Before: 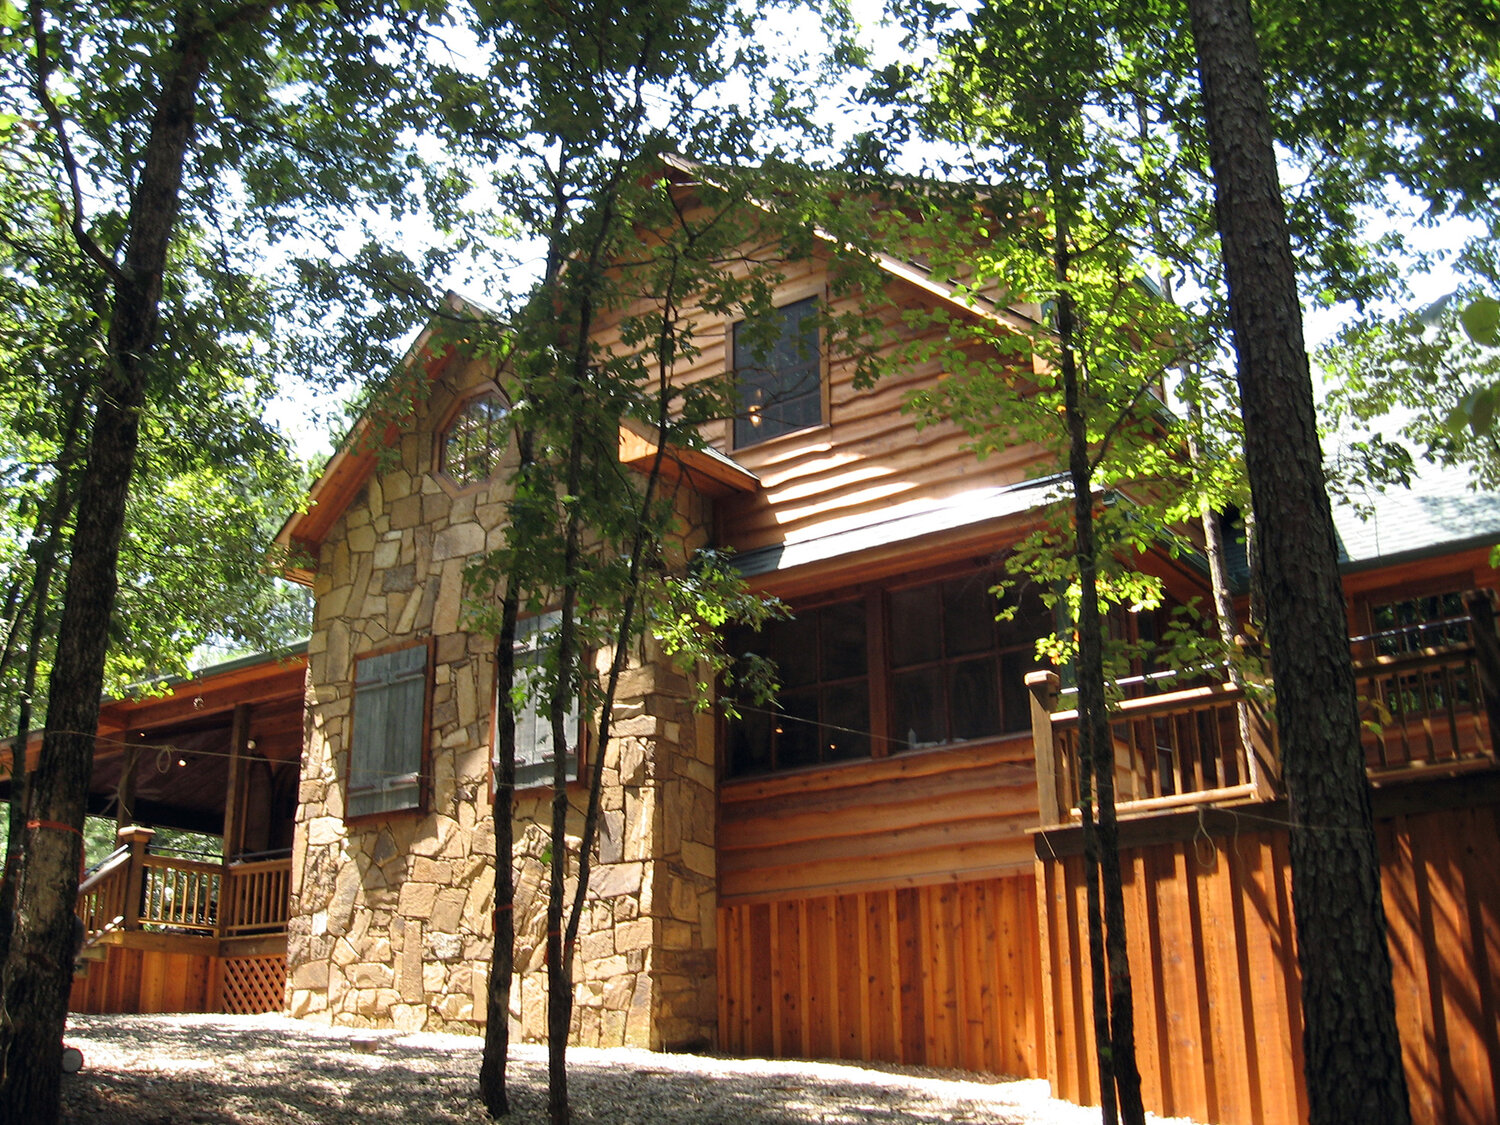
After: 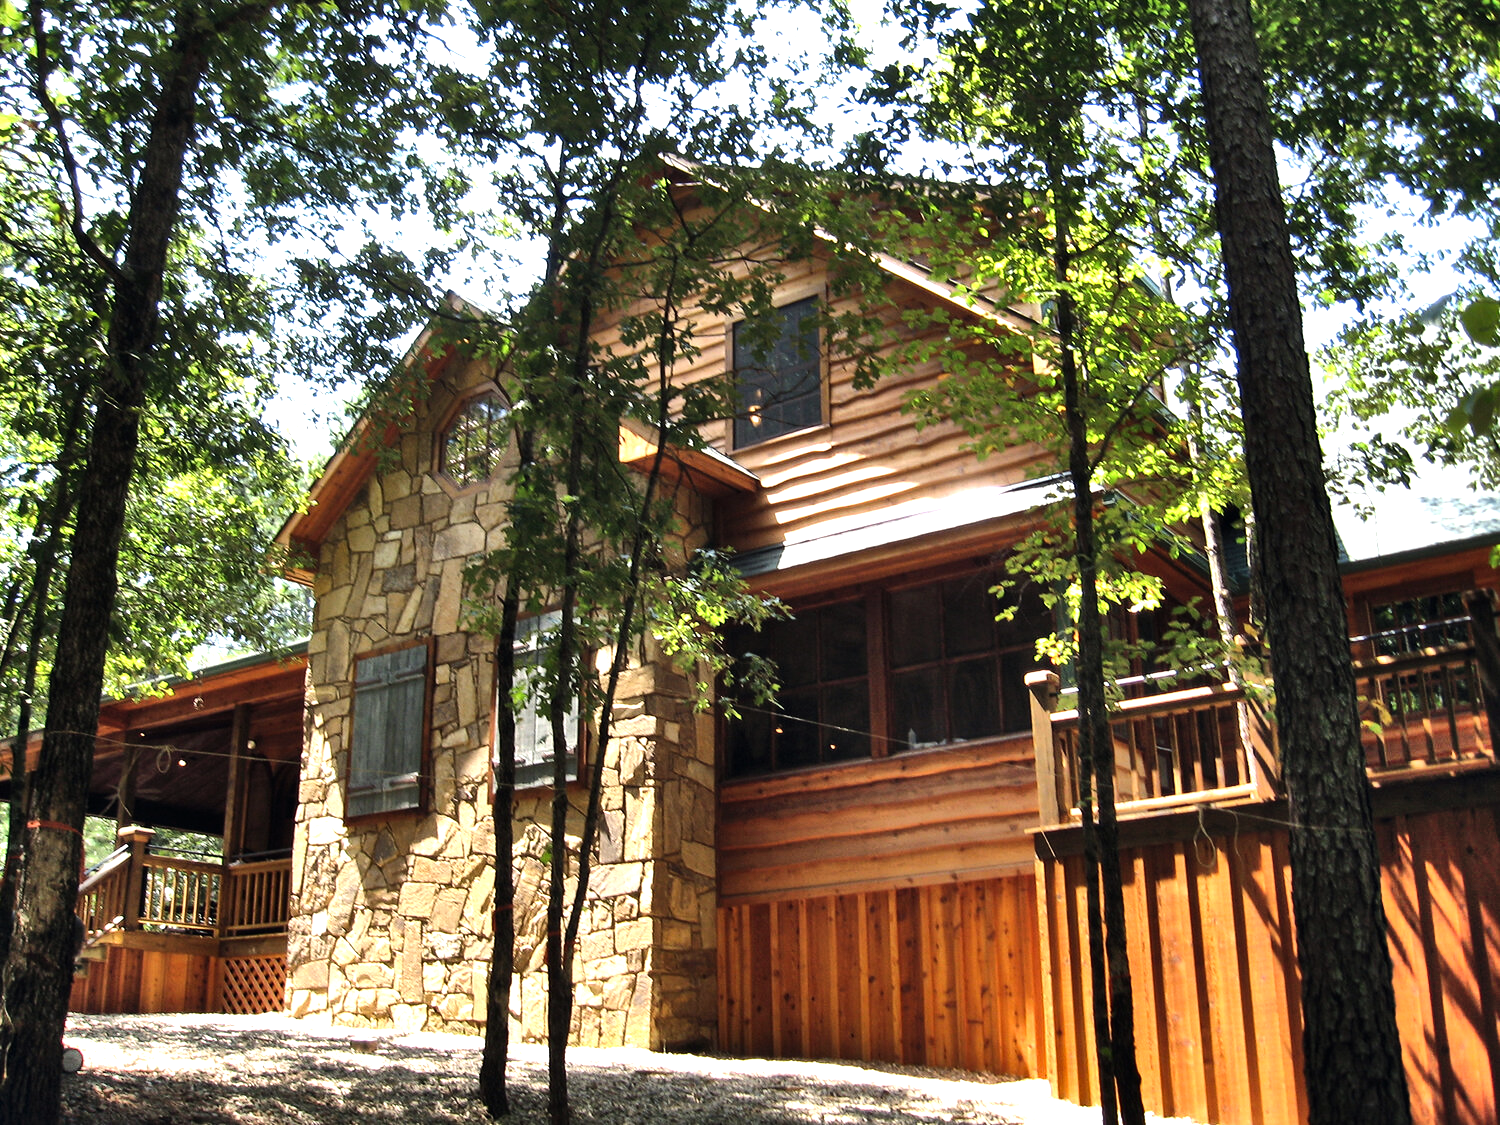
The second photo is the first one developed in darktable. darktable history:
shadows and highlights: shadows 75, highlights -60.85, soften with gaussian
tone equalizer: -8 EV -0.75 EV, -7 EV -0.7 EV, -6 EV -0.6 EV, -5 EV -0.4 EV, -3 EV 0.4 EV, -2 EV 0.6 EV, -1 EV 0.7 EV, +0 EV 0.75 EV, edges refinement/feathering 500, mask exposure compensation -1.57 EV, preserve details no
